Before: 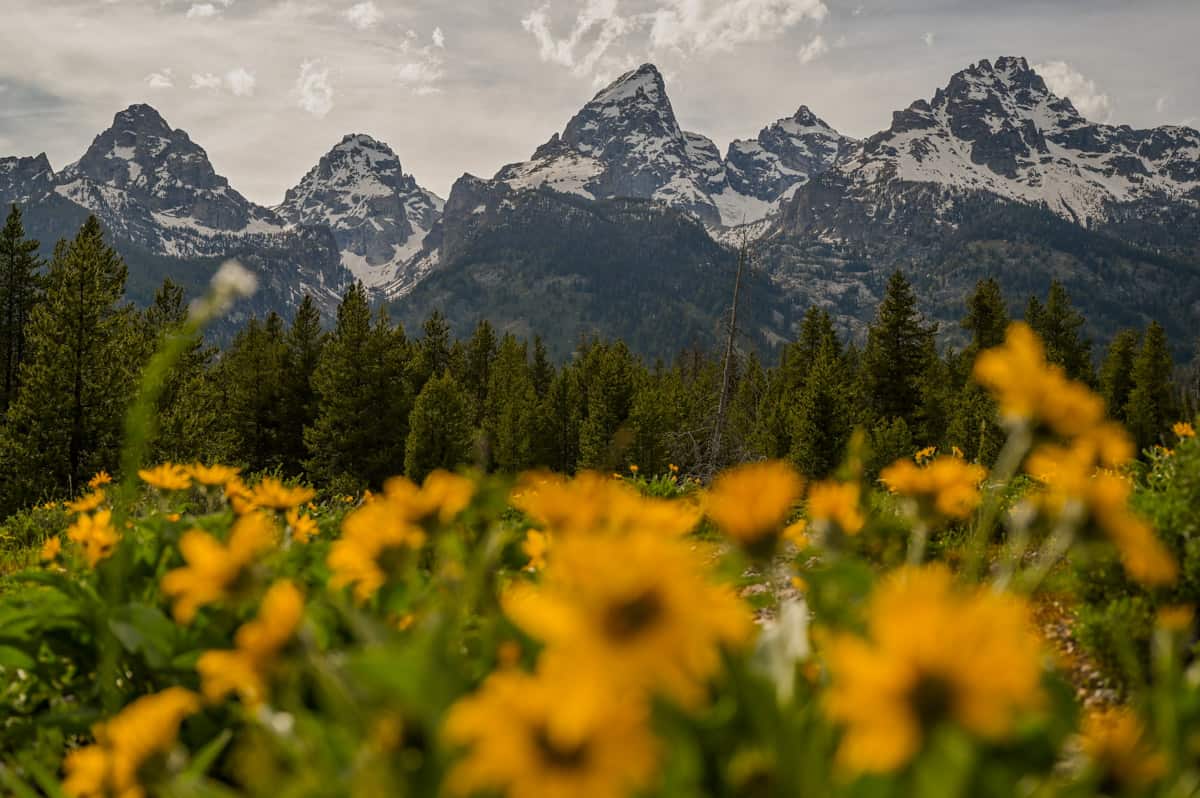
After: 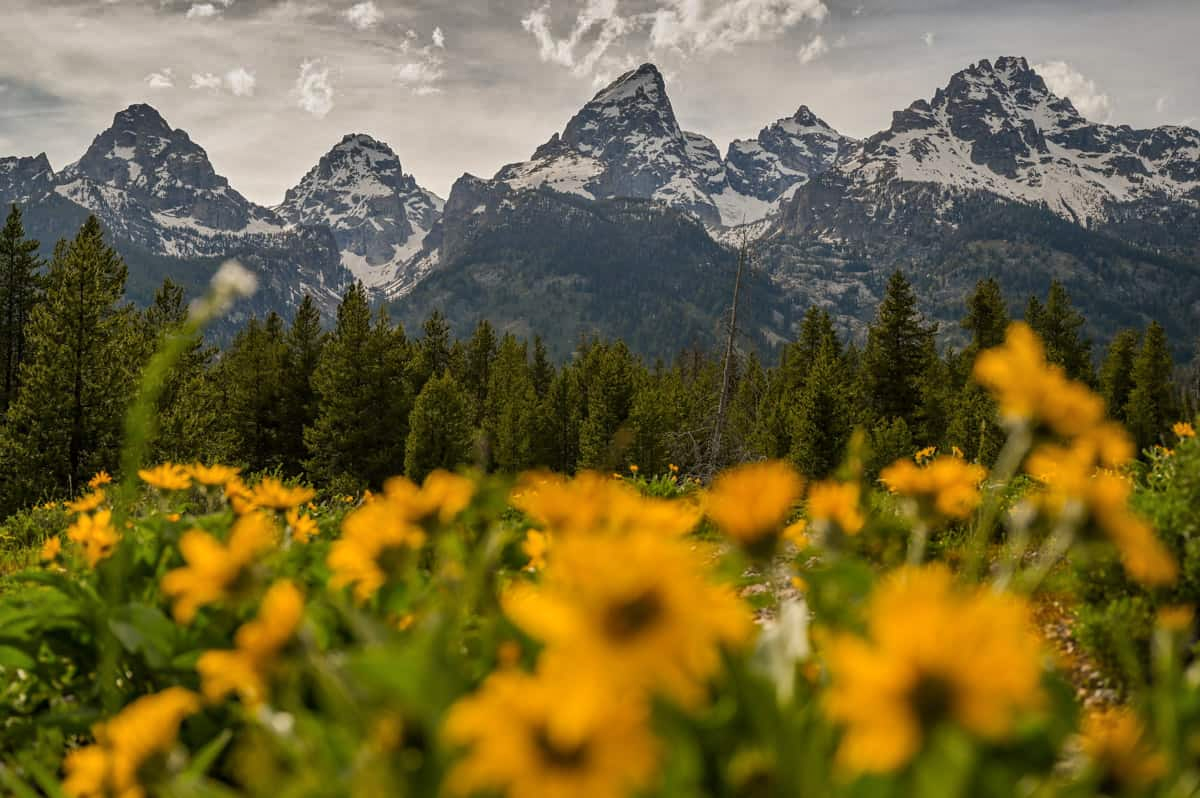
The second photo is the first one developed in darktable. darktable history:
exposure: exposure 0.207 EV, compensate highlight preservation false
shadows and highlights: shadows 24.5, highlights -78.15, soften with gaussian
